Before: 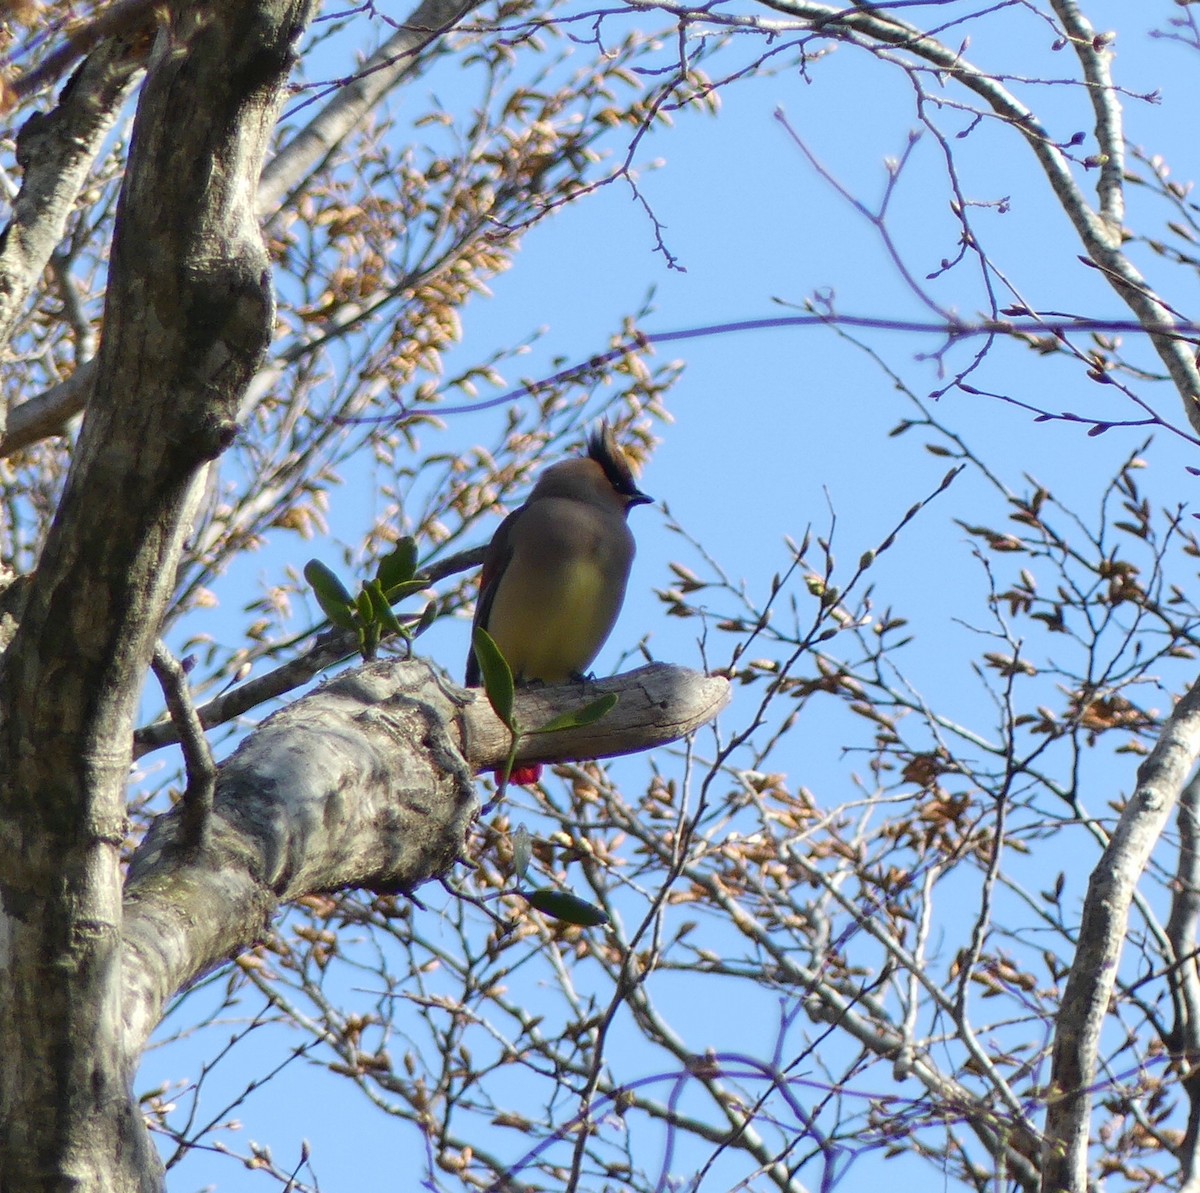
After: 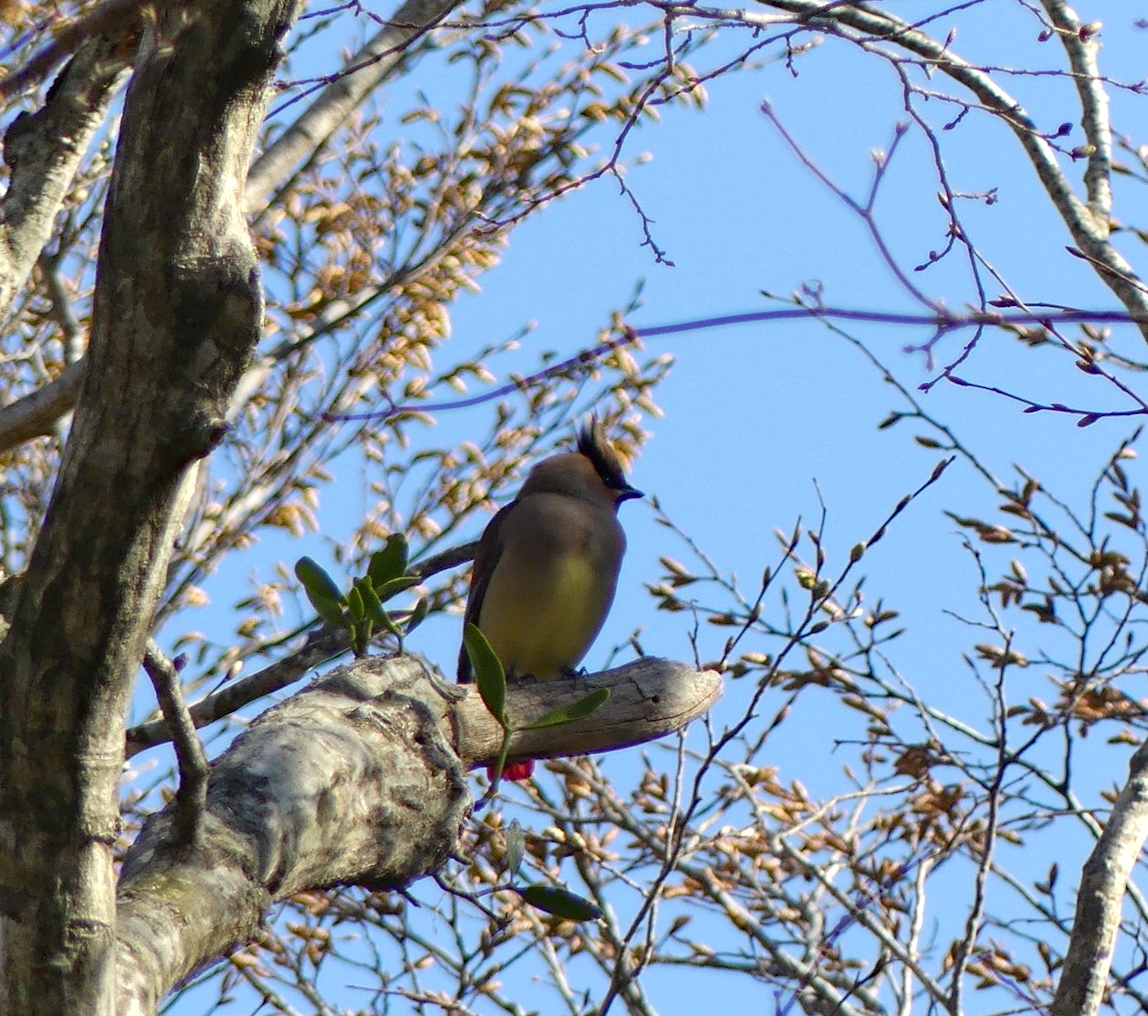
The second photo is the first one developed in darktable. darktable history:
haze removal: strength 0.295, distance 0.254, compatibility mode true, adaptive false
crop and rotate: angle 0.494°, left 0.342%, right 3.129%, bottom 14.072%
